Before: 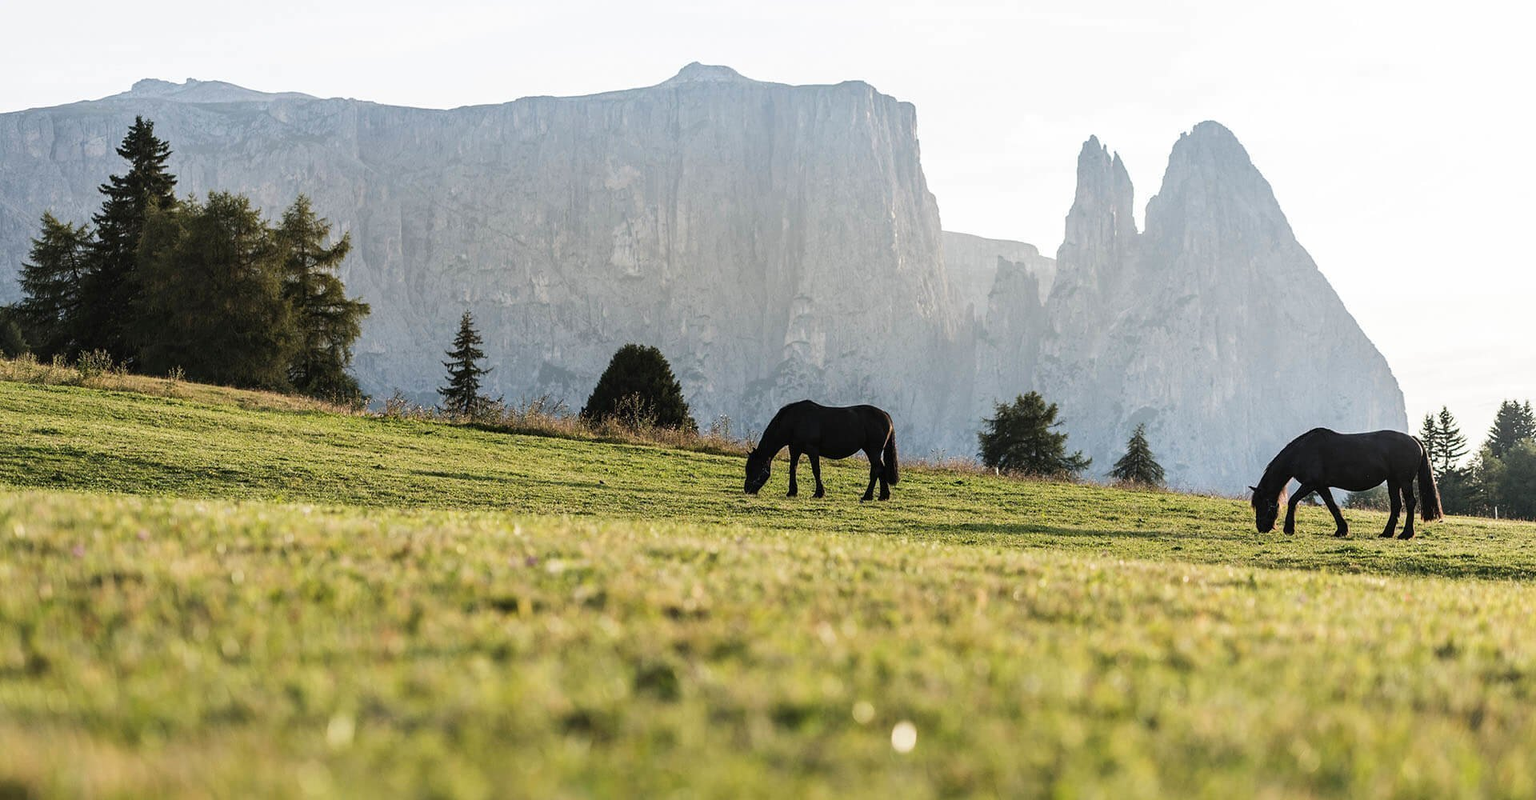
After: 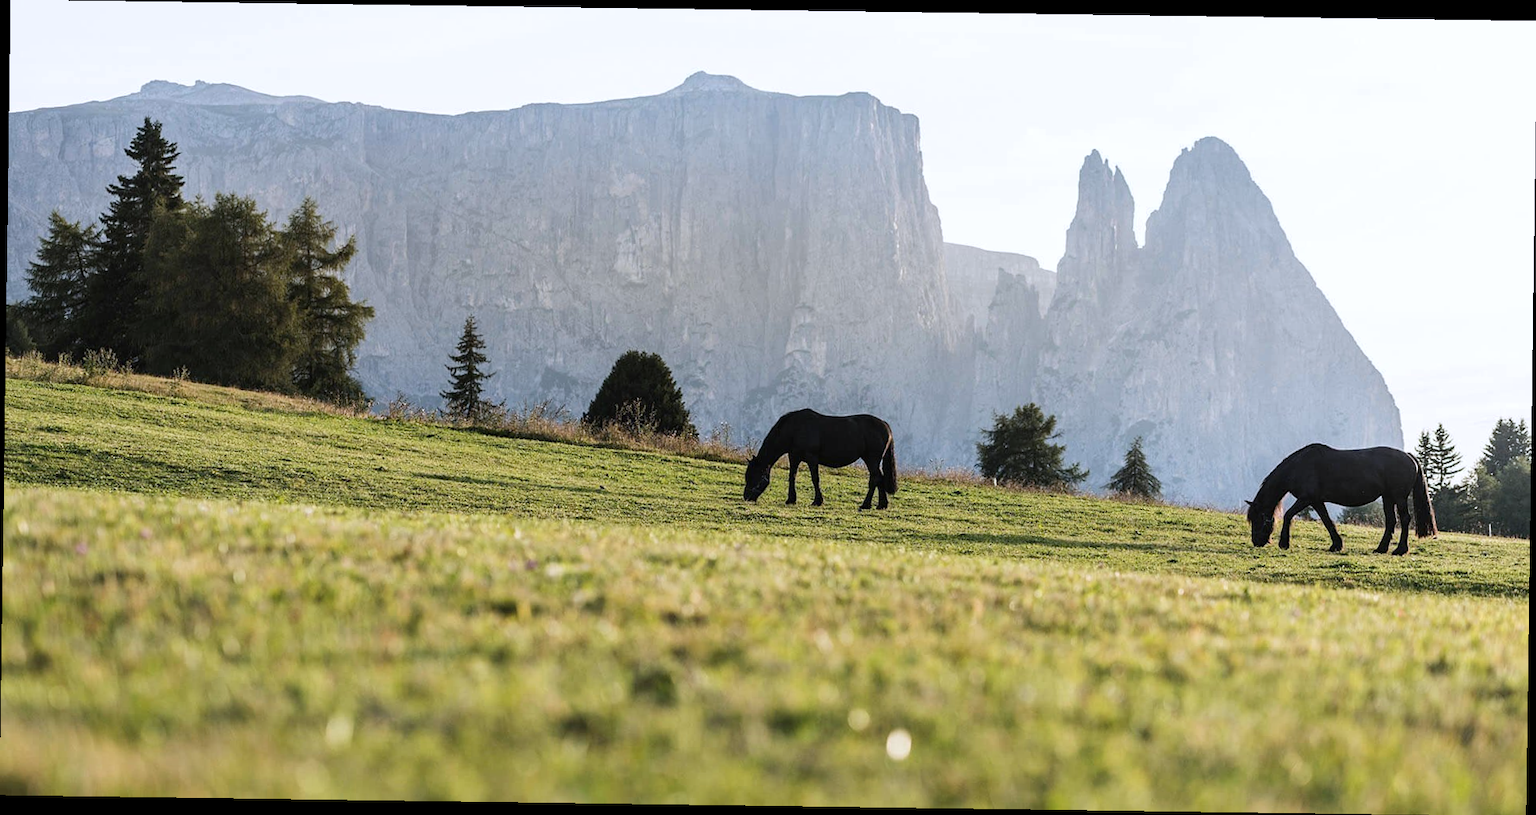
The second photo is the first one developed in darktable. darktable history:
rotate and perspective: rotation 0.8°, automatic cropping off
white balance: red 0.984, blue 1.059
